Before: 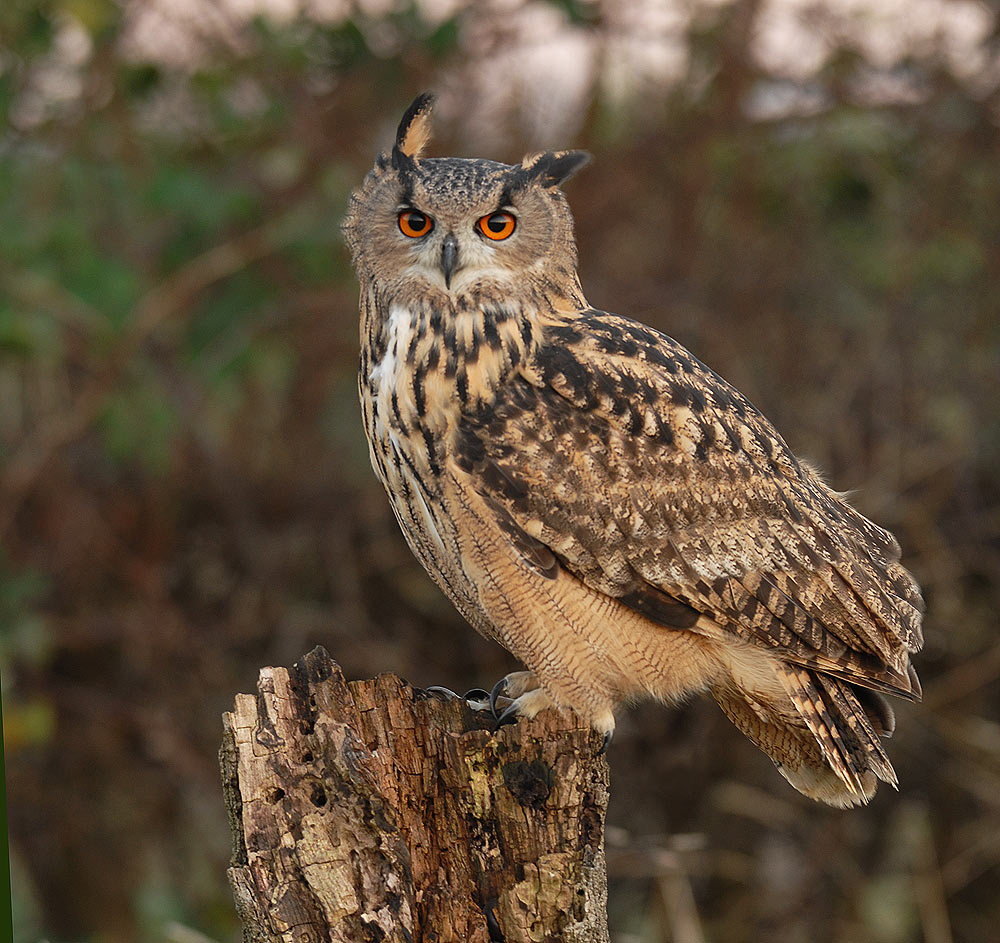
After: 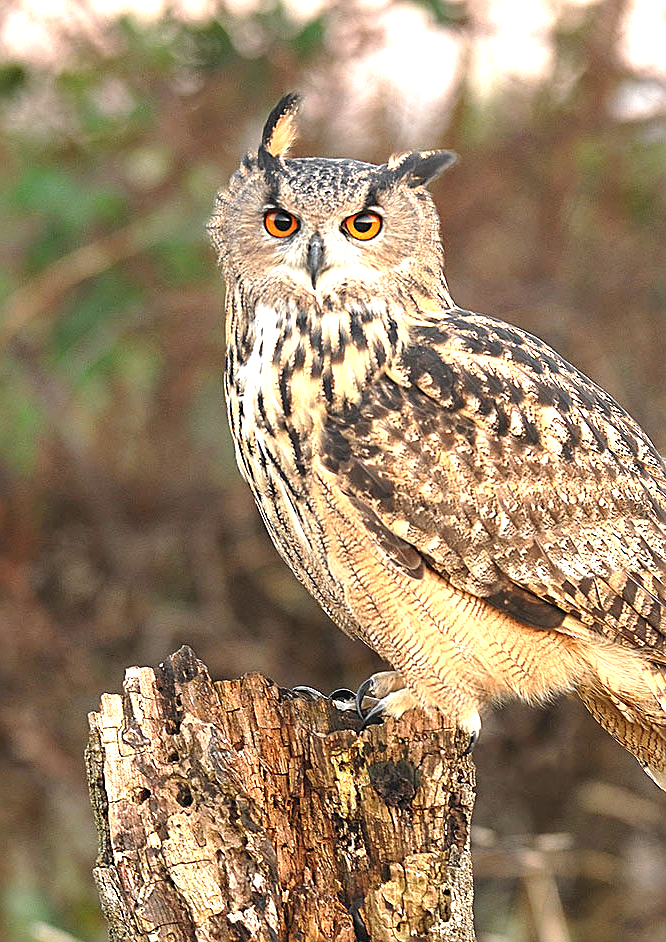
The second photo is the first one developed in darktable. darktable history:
sharpen: on, module defaults
exposure: black level correction 0, exposure 1.5 EV, compensate exposure bias true, compensate highlight preservation false
crop and rotate: left 13.409%, right 19.924%
